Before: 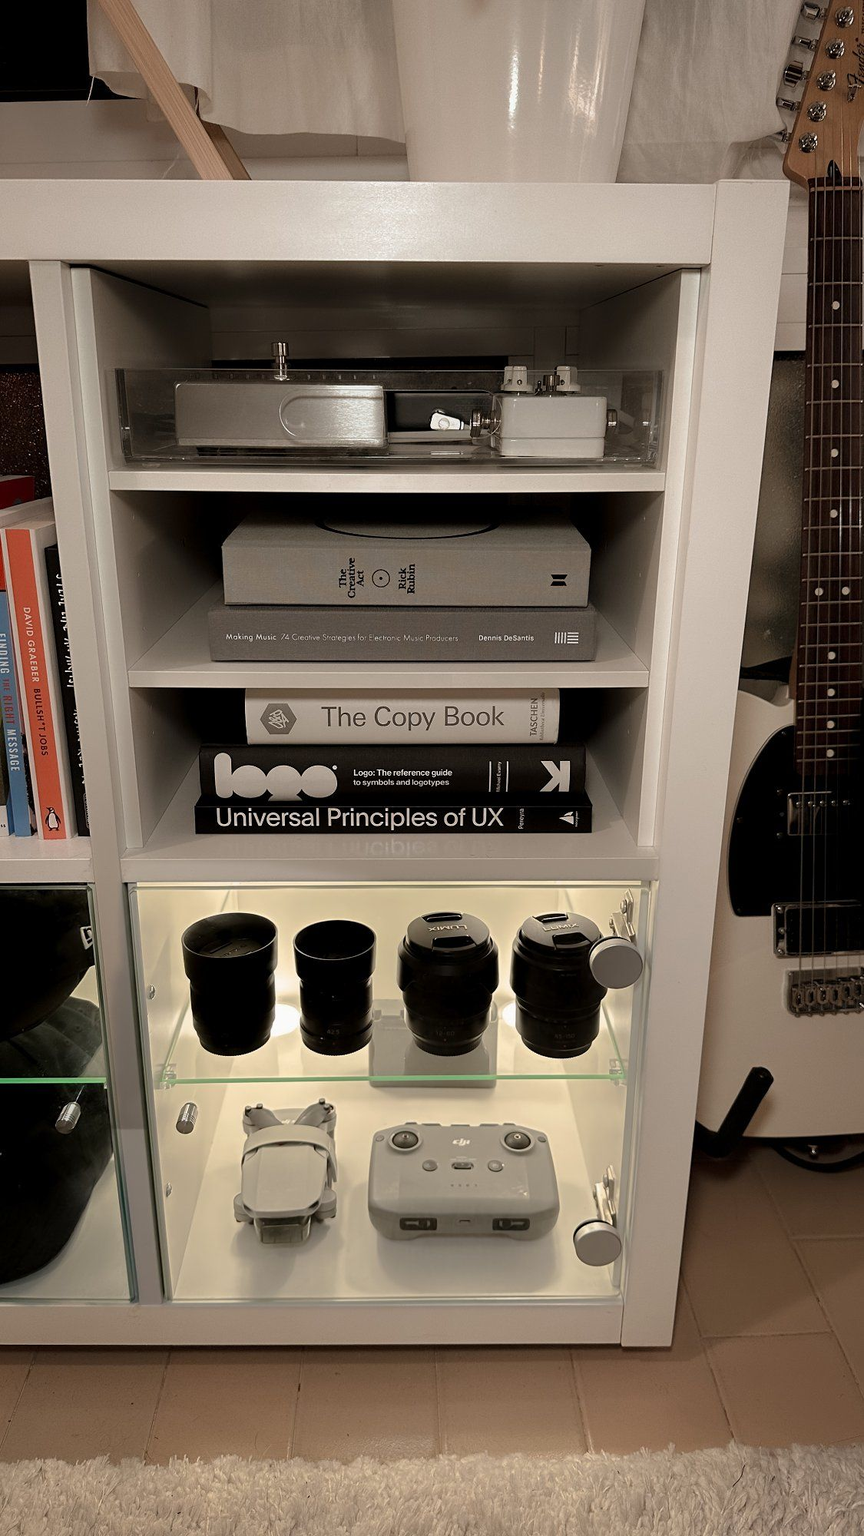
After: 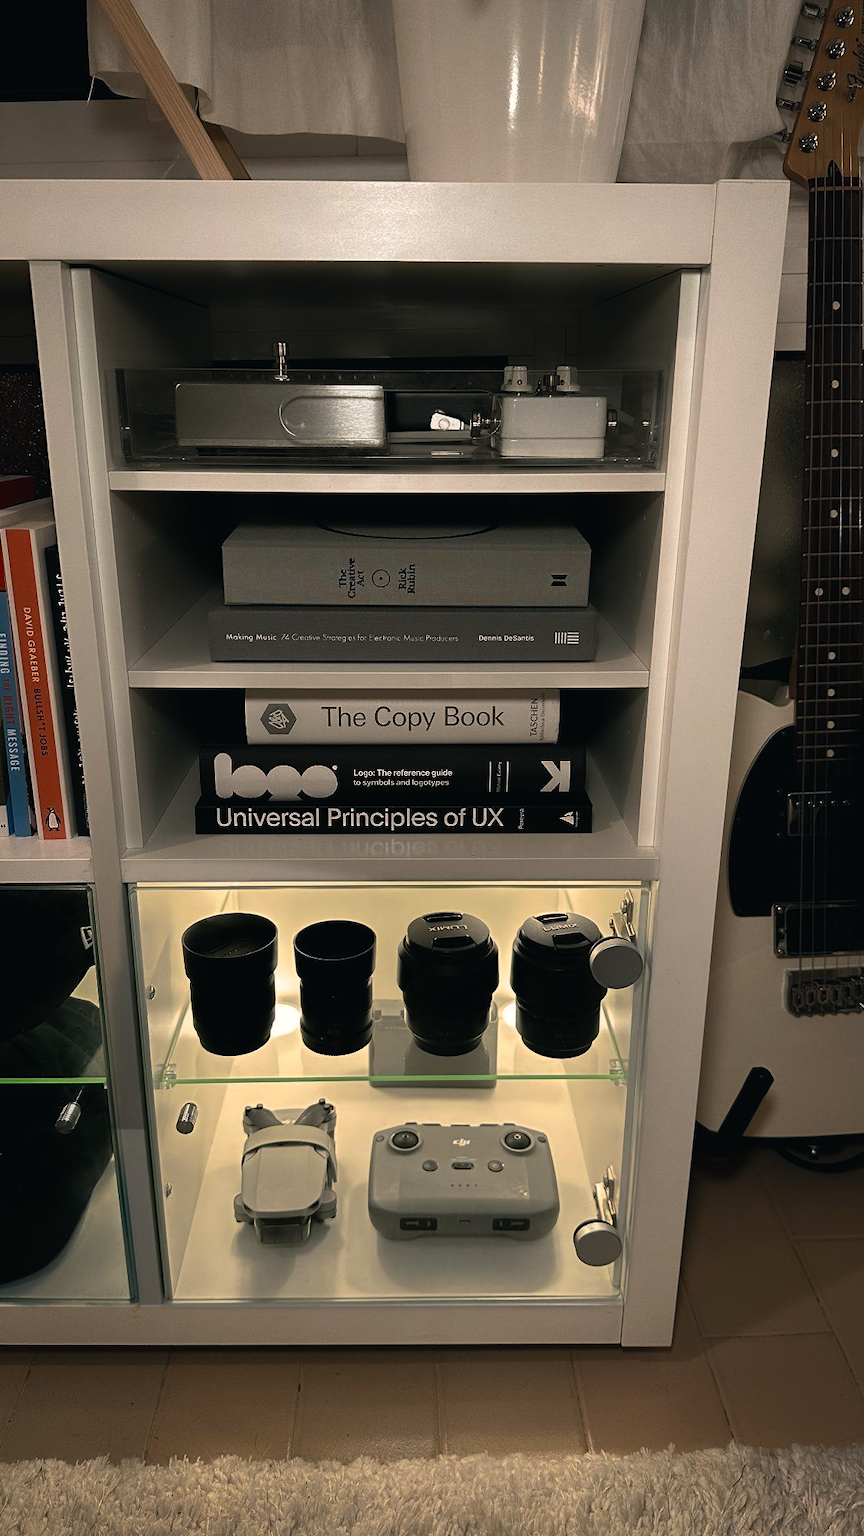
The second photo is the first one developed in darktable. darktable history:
color zones: curves: ch2 [(0, 0.5) (0.143, 0.5) (0.286, 0.489) (0.415, 0.421) (0.571, 0.5) (0.714, 0.5) (0.857, 0.5) (1, 0.5)]
color balance rgb: power › luminance -7.649%, power › chroma 1.089%, power › hue 218.22°, highlights gain › chroma 2.04%, highlights gain › hue 65.21°, global offset › luminance 0.712%, perceptual saturation grading › global saturation 31.321%, perceptual brilliance grading › highlights 3.381%, perceptual brilliance grading › mid-tones -17.111%, perceptual brilliance grading › shadows -41.022%, global vibrance 20%
